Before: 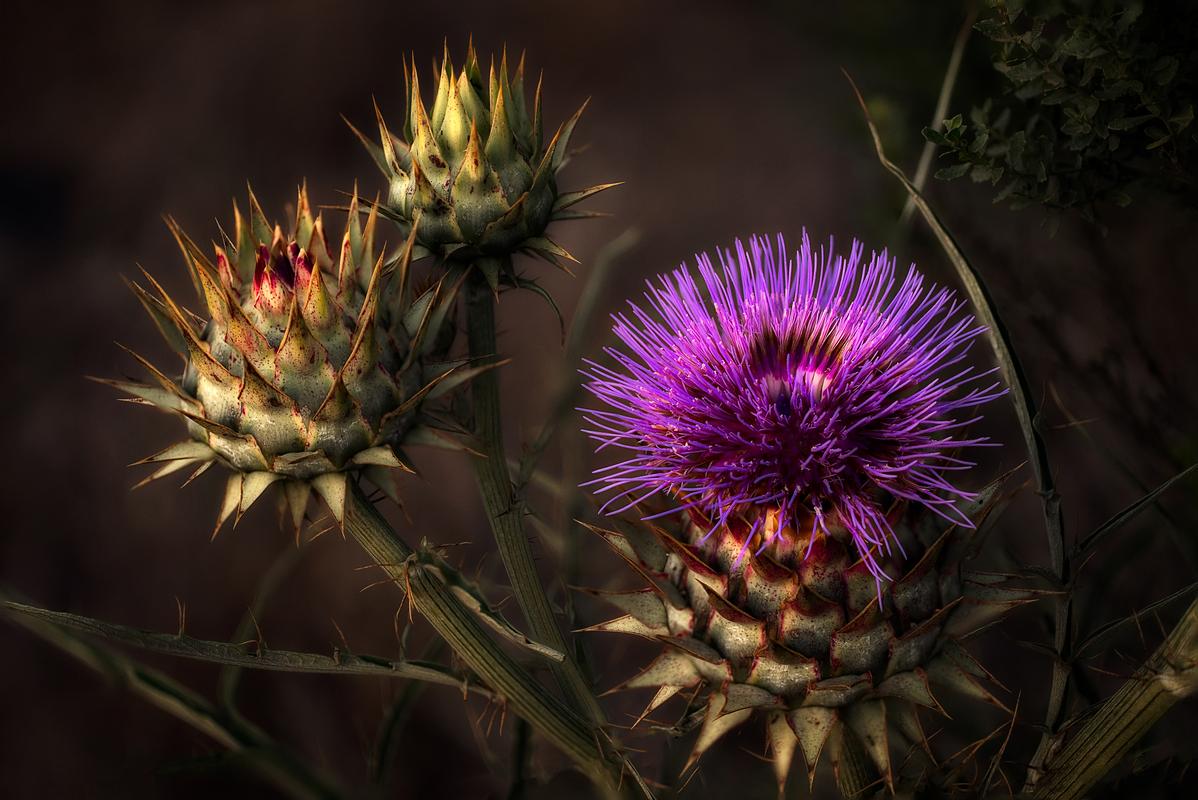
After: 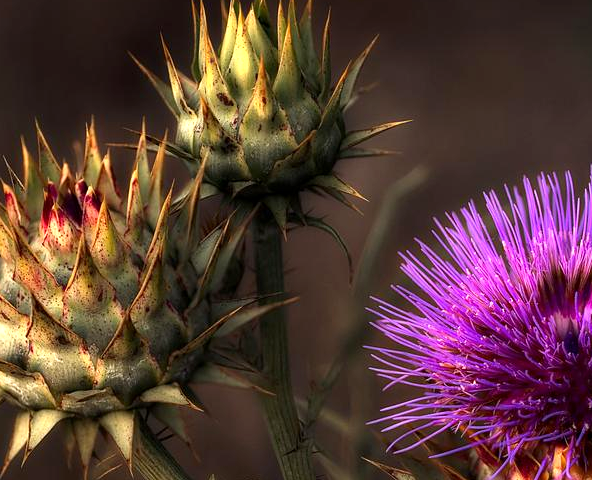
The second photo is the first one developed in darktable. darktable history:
crop: left 17.72%, top 7.864%, right 32.845%, bottom 32.05%
exposure: black level correction 0.001, exposure 0.5 EV, compensate highlight preservation false
